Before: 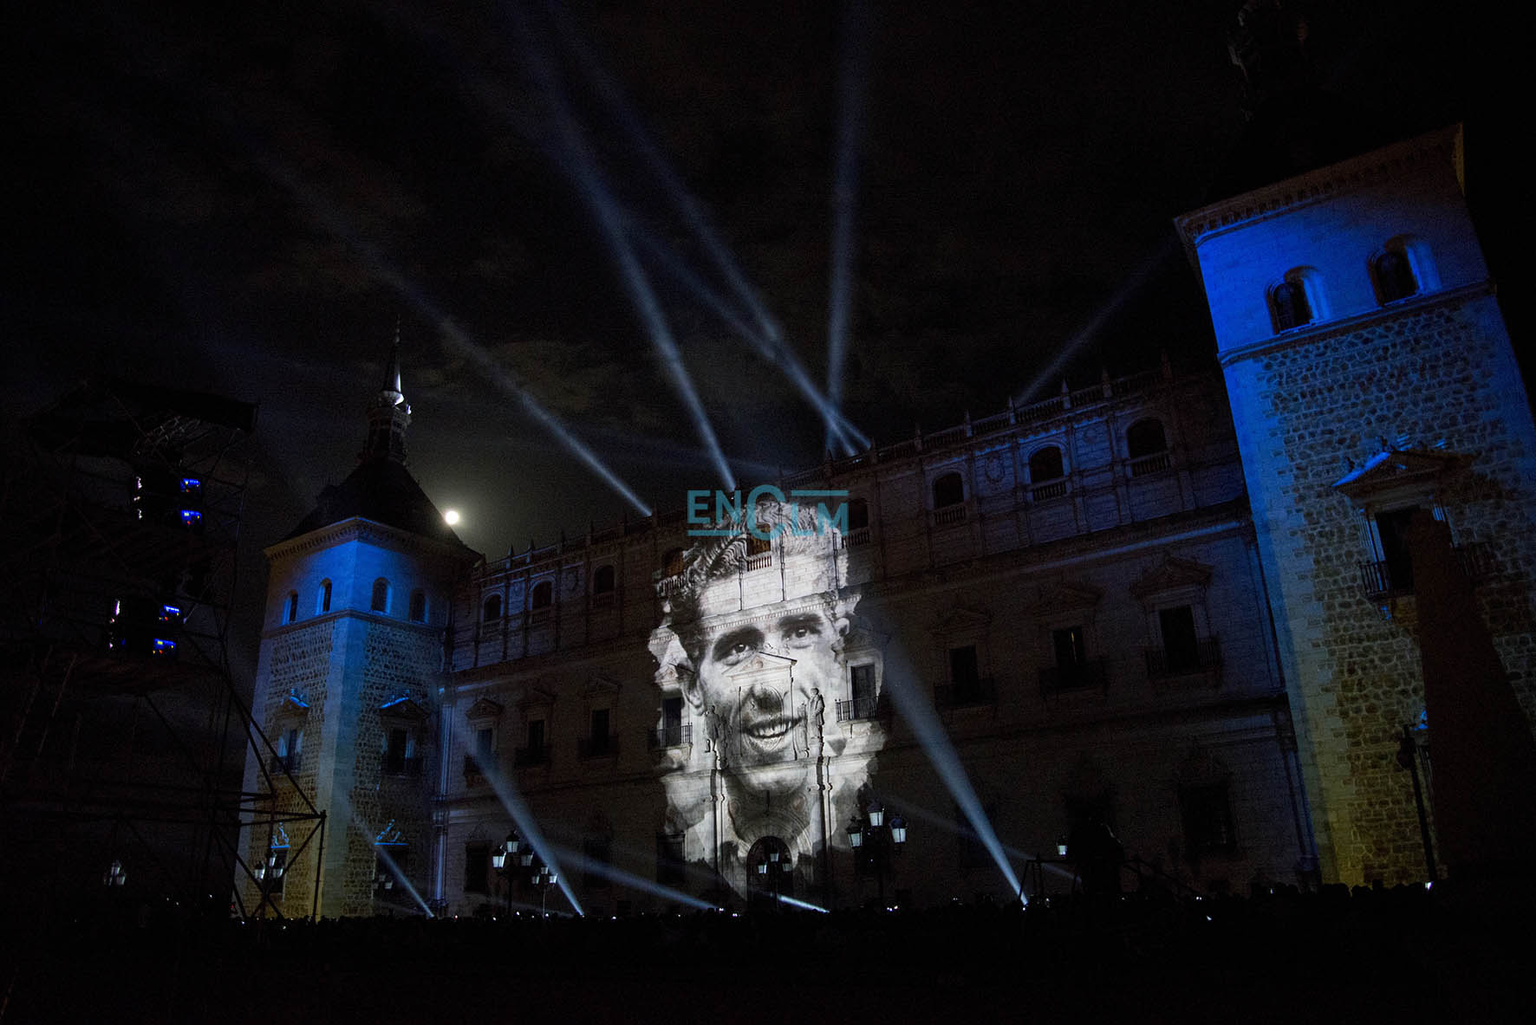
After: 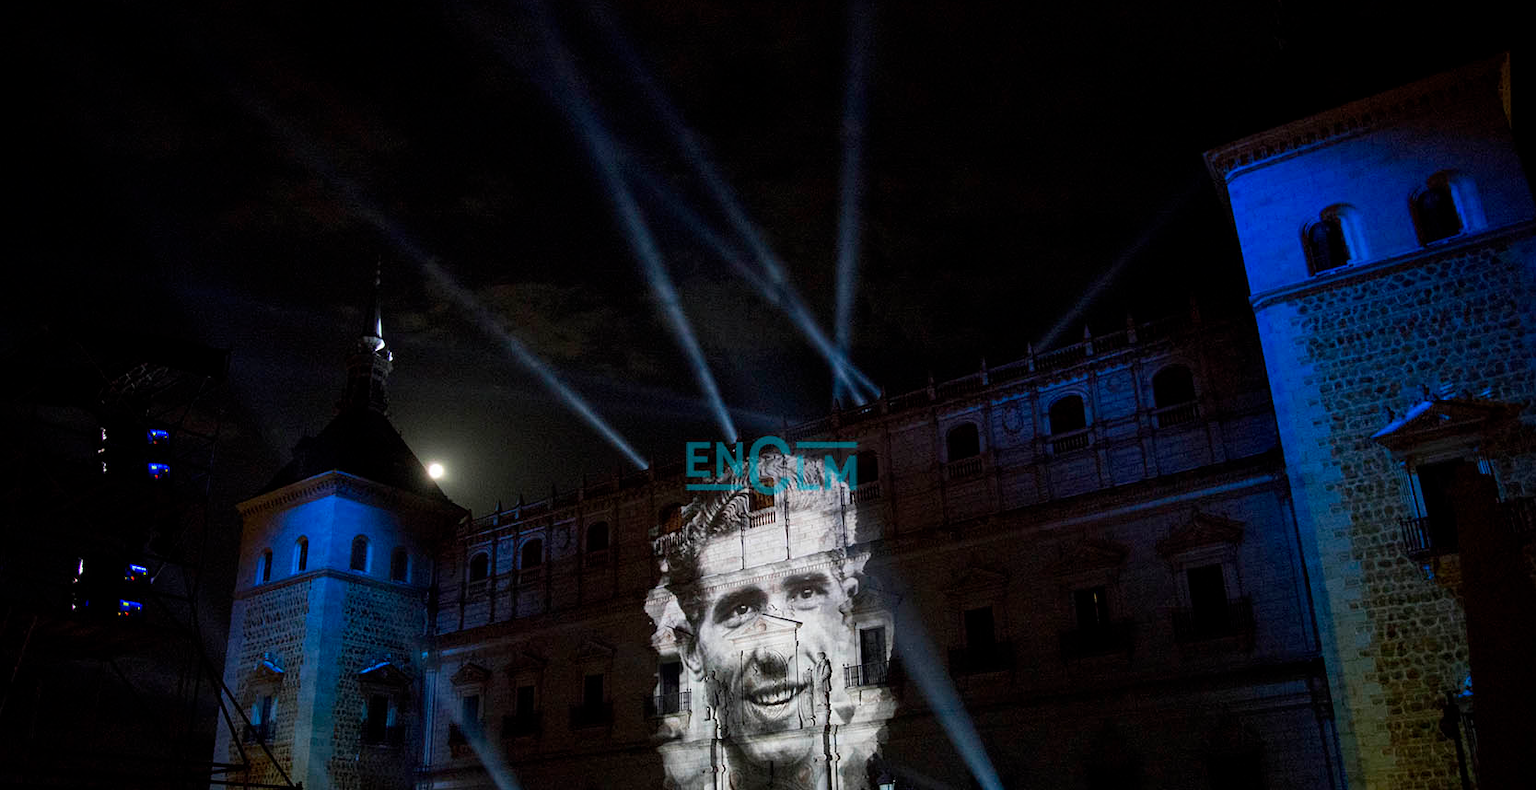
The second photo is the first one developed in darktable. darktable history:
crop: left 2.741%, top 7.278%, right 3.119%, bottom 20.141%
